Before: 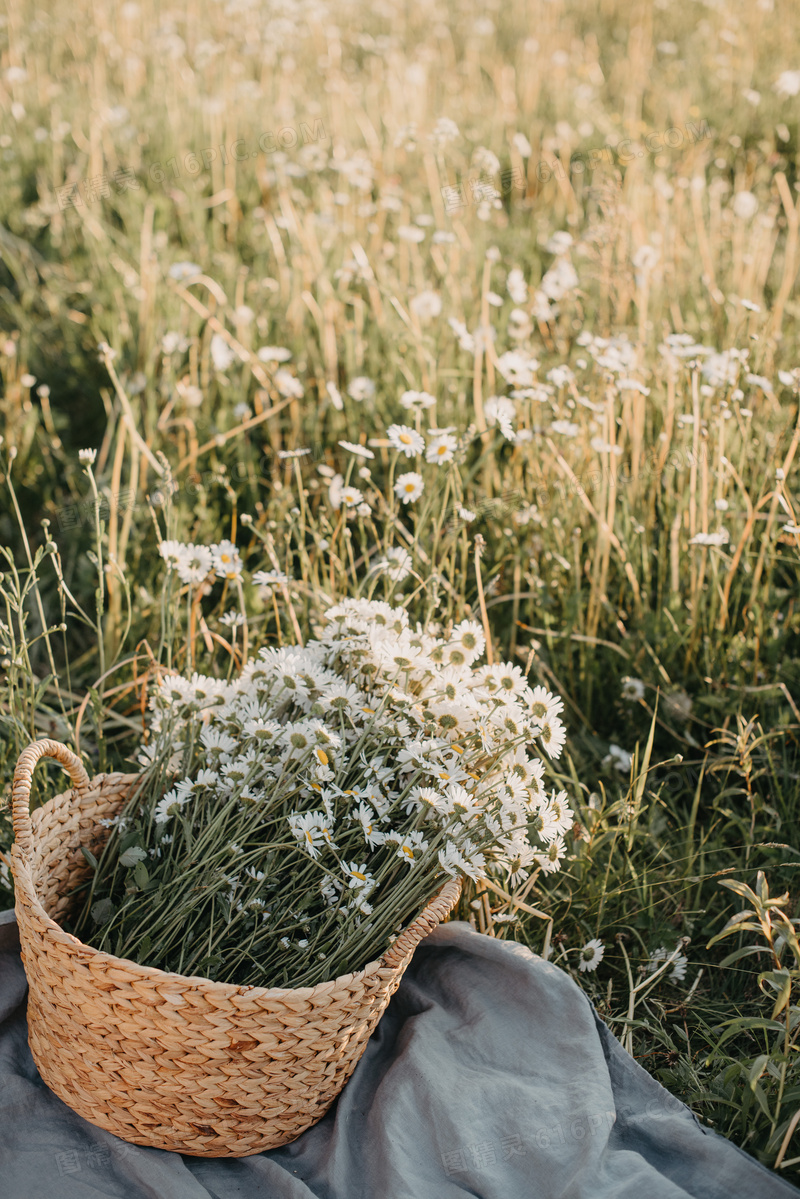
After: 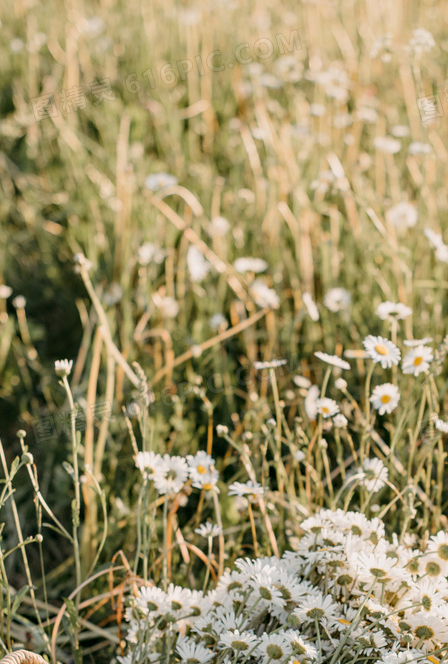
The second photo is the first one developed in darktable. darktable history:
haze removal: compatibility mode true, adaptive false
contrast equalizer: octaves 7, y [[0.6 ×6], [0.55 ×6], [0 ×6], [0 ×6], [0 ×6]], mix 0.144
crop and rotate: left 3.057%, top 7.501%, right 40.855%, bottom 37.05%
